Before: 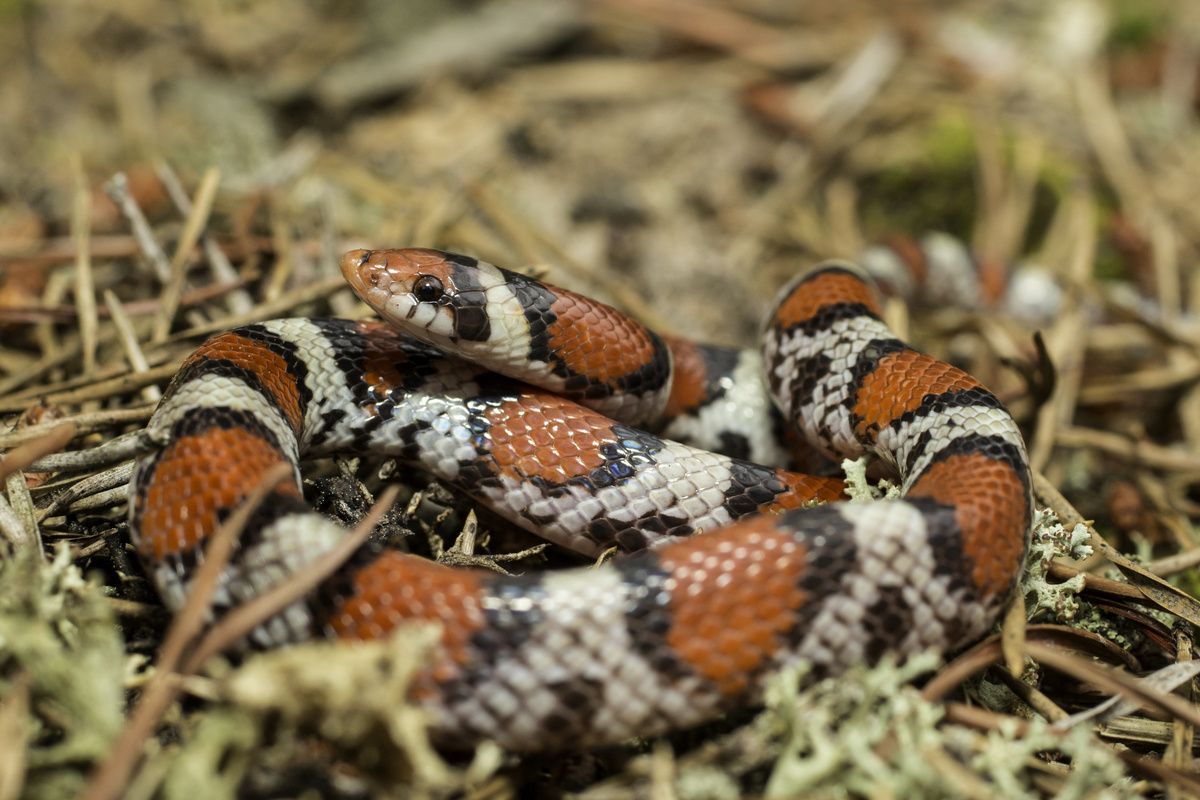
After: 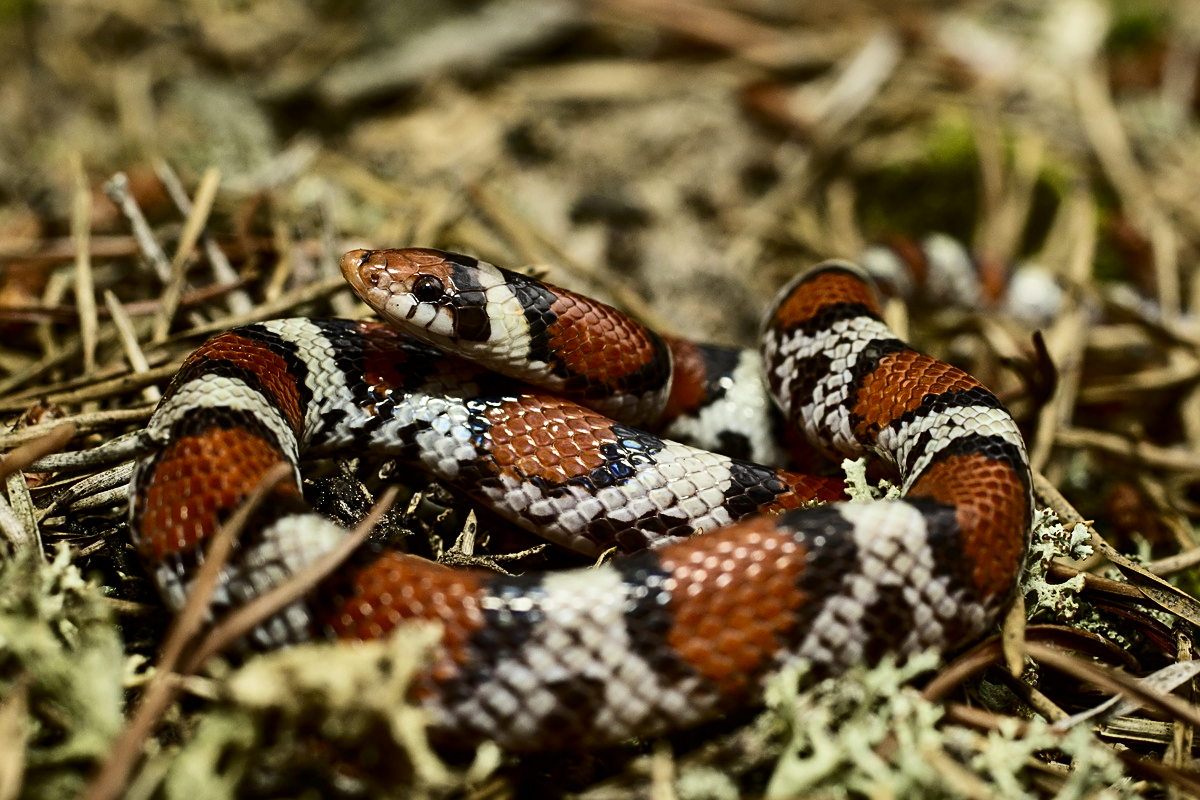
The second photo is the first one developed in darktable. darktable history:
exposure: exposure -0.169 EV, compensate exposure bias true, compensate highlight preservation false
sharpen: amount 0.489
contrast brightness saturation: contrast 0.315, brightness -0.069, saturation 0.167
tone equalizer: edges refinement/feathering 500, mask exposure compensation -1.57 EV, preserve details no
